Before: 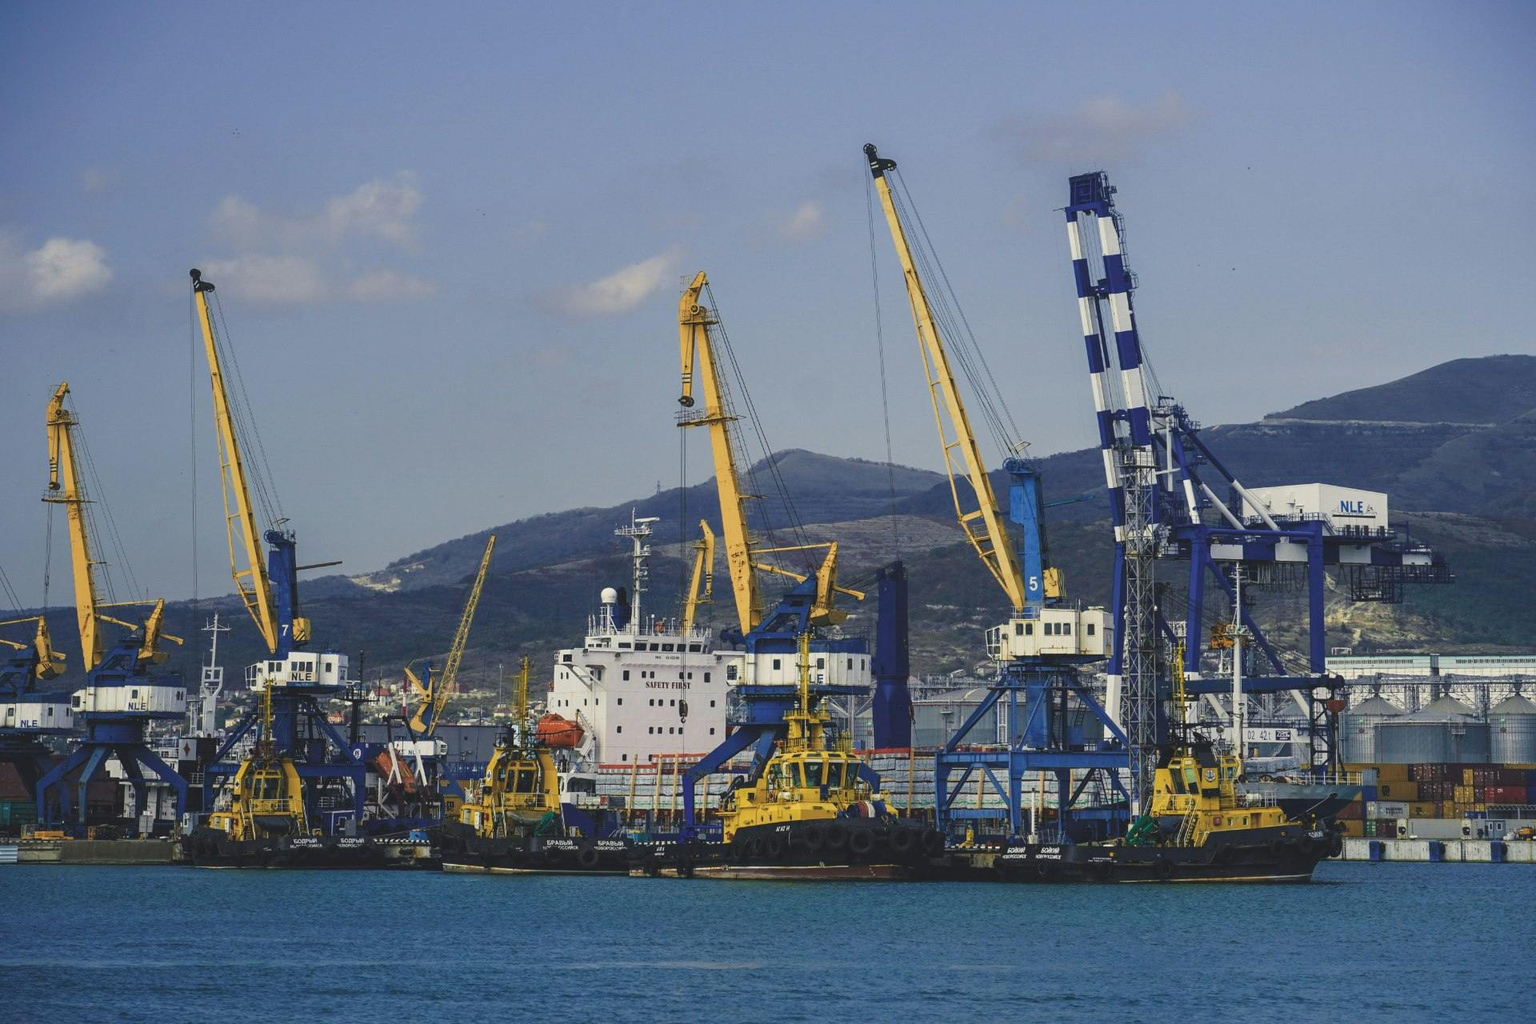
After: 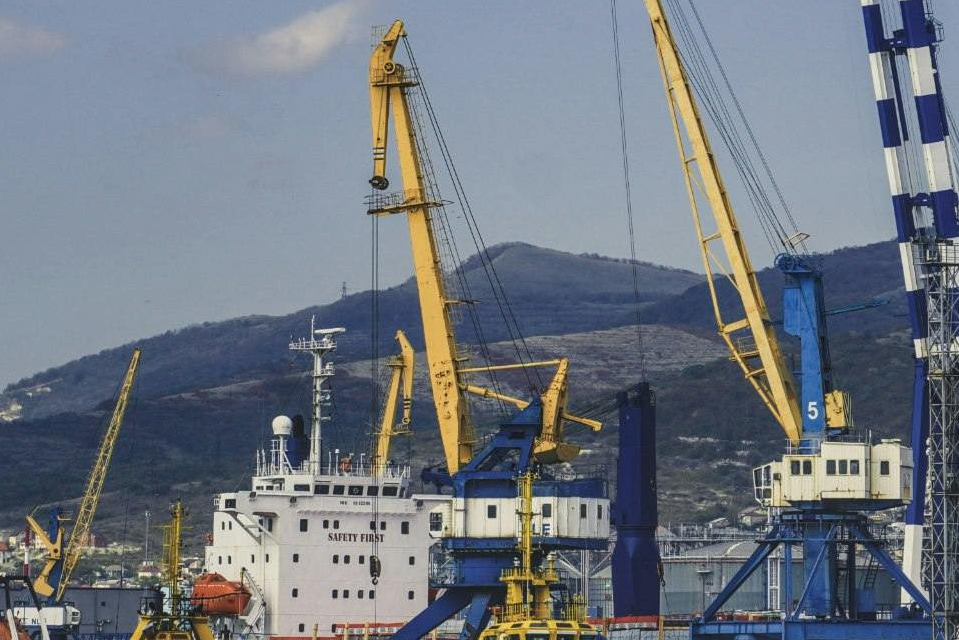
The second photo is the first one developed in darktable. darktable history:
crop: left 25%, top 25%, right 25%, bottom 25%
local contrast: on, module defaults
